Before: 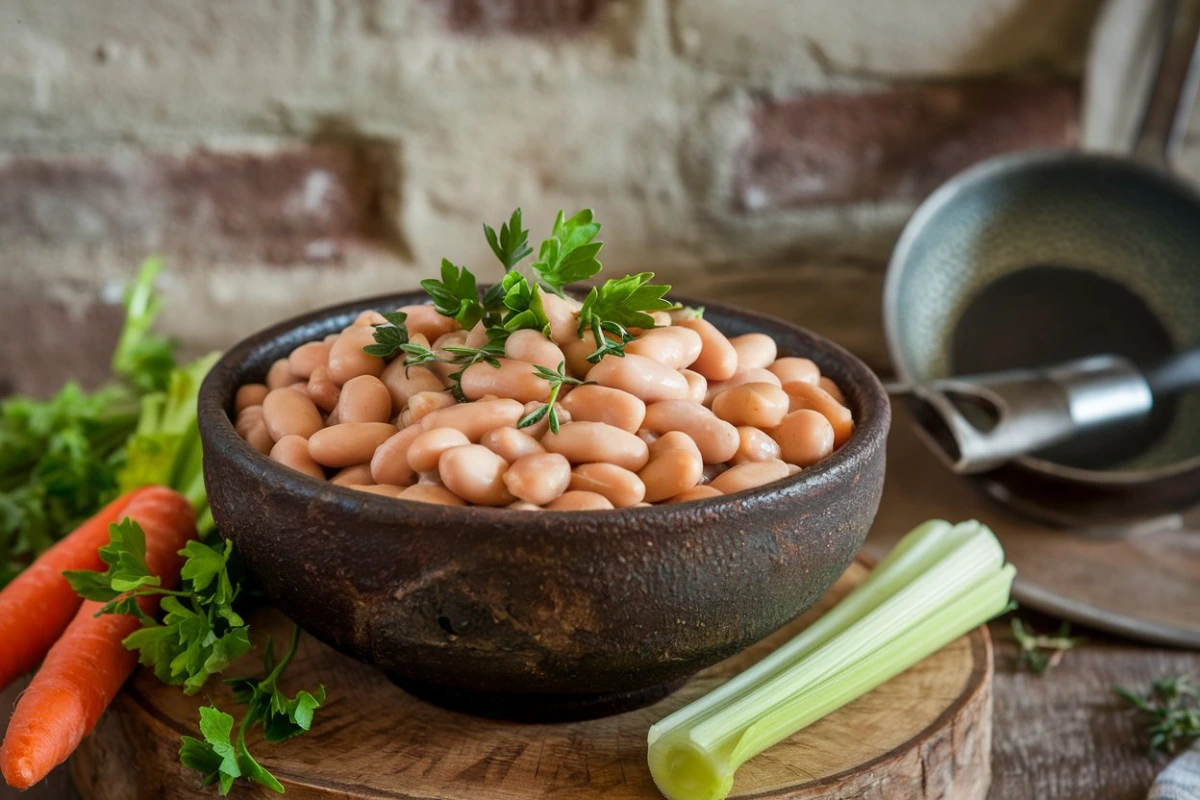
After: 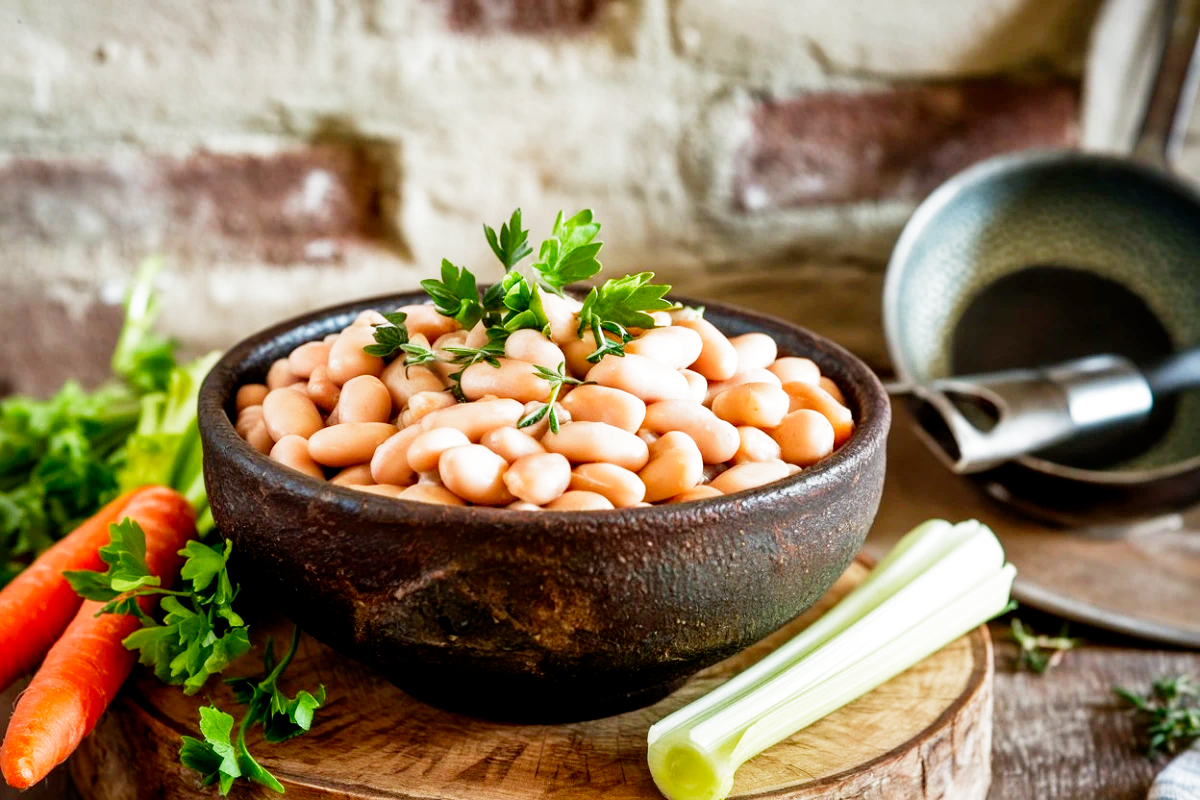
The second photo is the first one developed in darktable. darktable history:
filmic rgb: middle gray luminance 10%, black relative exposure -8.61 EV, white relative exposure 3.3 EV, threshold 6 EV, target black luminance 0%, hardness 5.2, latitude 44.69%, contrast 1.302, highlights saturation mix 5%, shadows ↔ highlights balance 24.64%, add noise in highlights 0, preserve chrominance no, color science v3 (2019), use custom middle-gray values true, iterations of high-quality reconstruction 0, contrast in highlights soft, enable highlight reconstruction true
